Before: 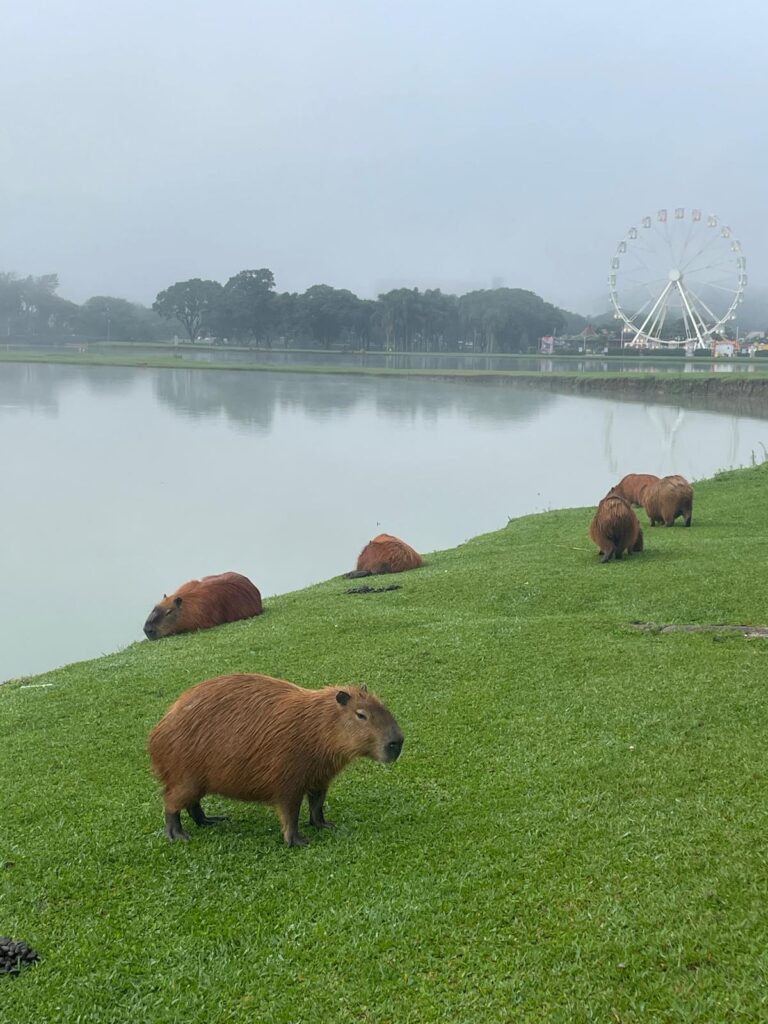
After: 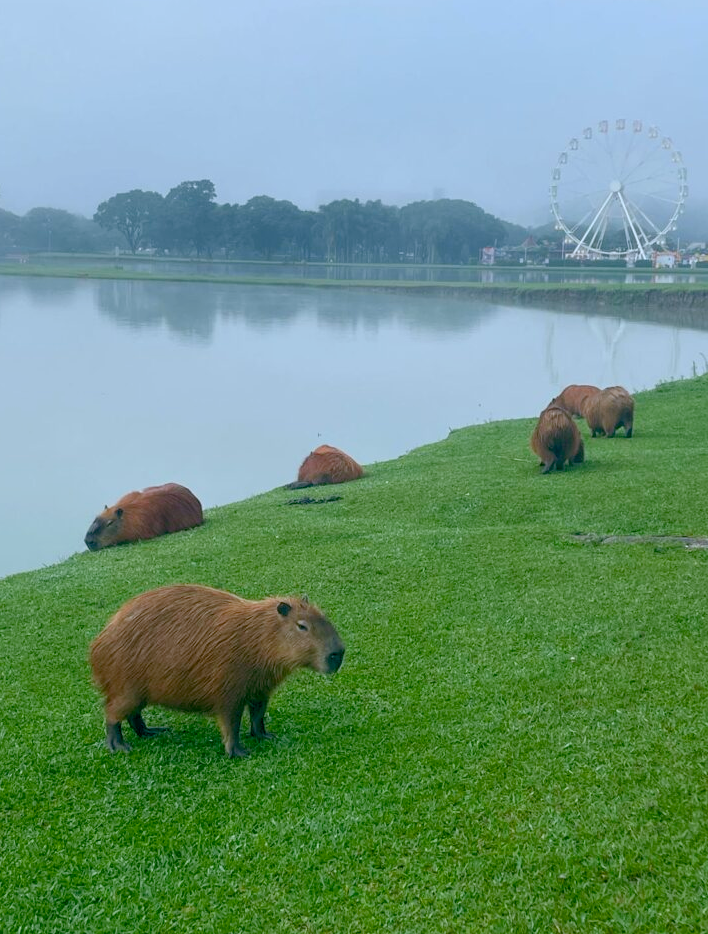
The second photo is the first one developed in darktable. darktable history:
crop and rotate: left 7.779%, top 8.767%
color calibration: gray › normalize channels true, x 0.372, y 0.387, temperature 4284.14 K, gamut compression 0.024
color balance rgb: global offset › luminance -0.319%, global offset › chroma 0.112%, global offset › hue 167.18°, perceptual saturation grading › global saturation 20%, perceptual saturation grading › highlights -25.274%, perceptual saturation grading › shadows 26.057%, contrast -10.166%
